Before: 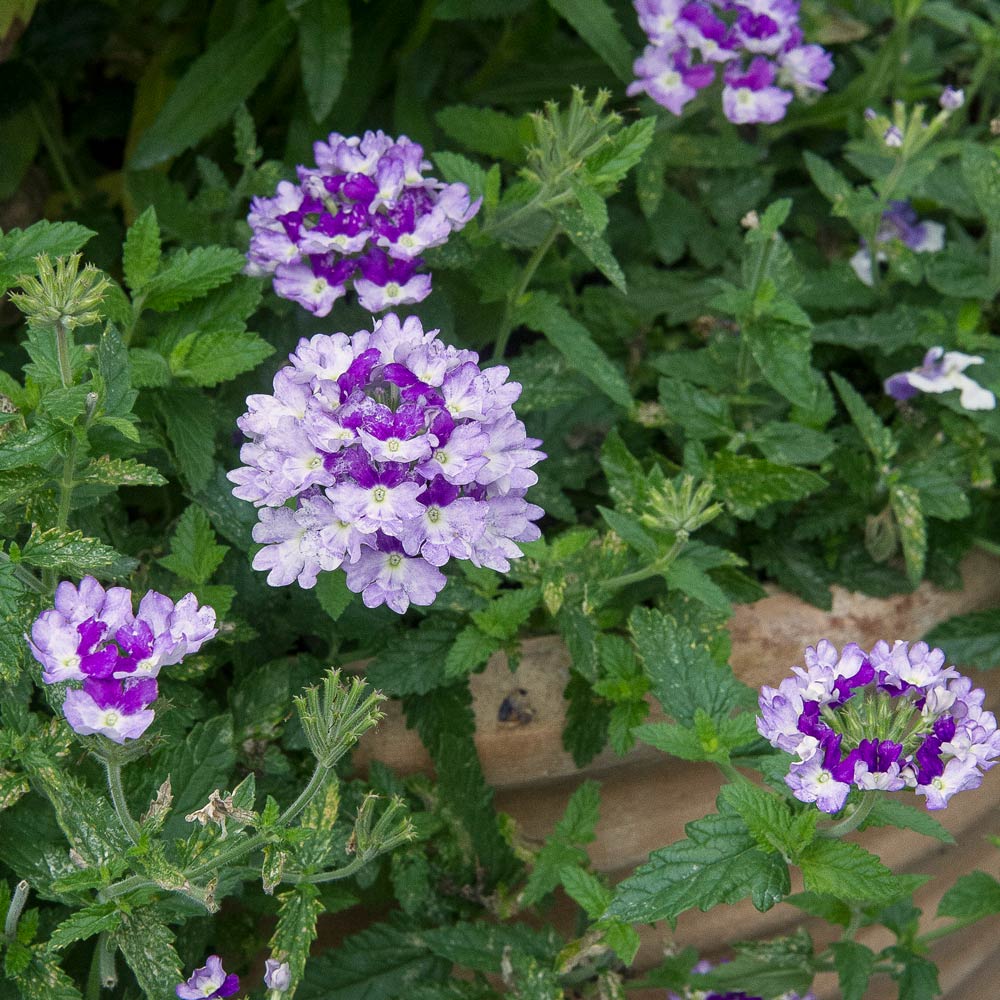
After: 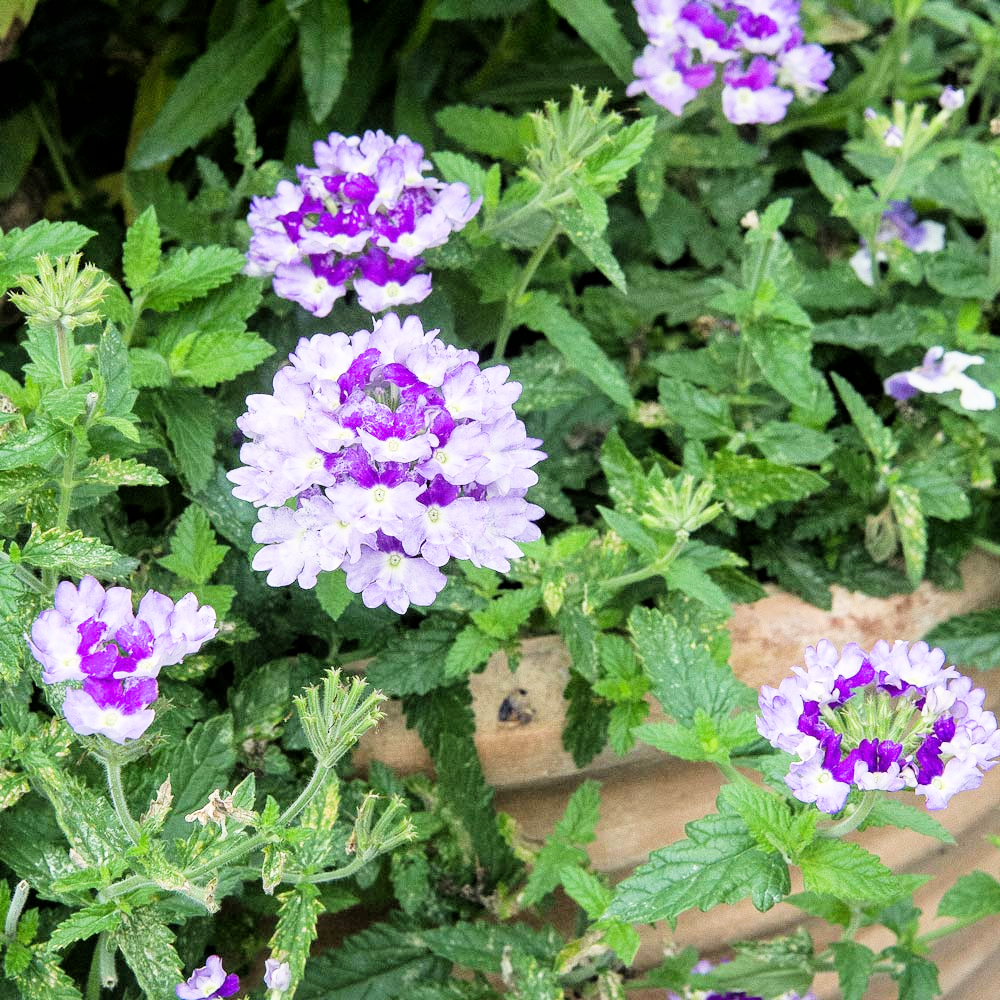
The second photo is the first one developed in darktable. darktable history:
exposure: black level correction 0, exposure 1.45 EV, compensate exposure bias true, compensate highlight preservation false
filmic rgb: black relative exposure -5 EV, hardness 2.88, contrast 1.3, highlights saturation mix -10%
